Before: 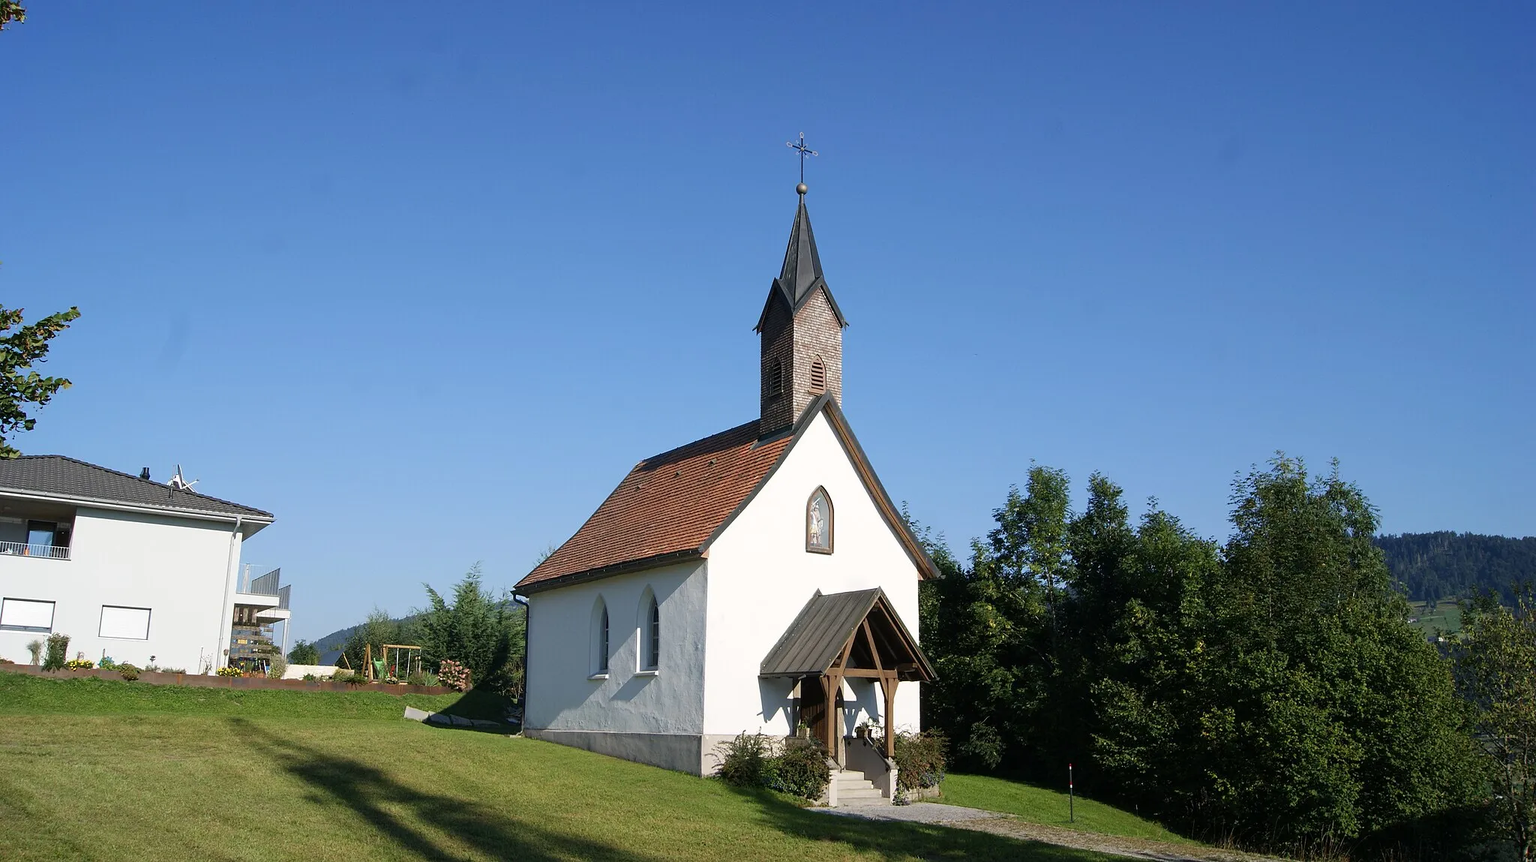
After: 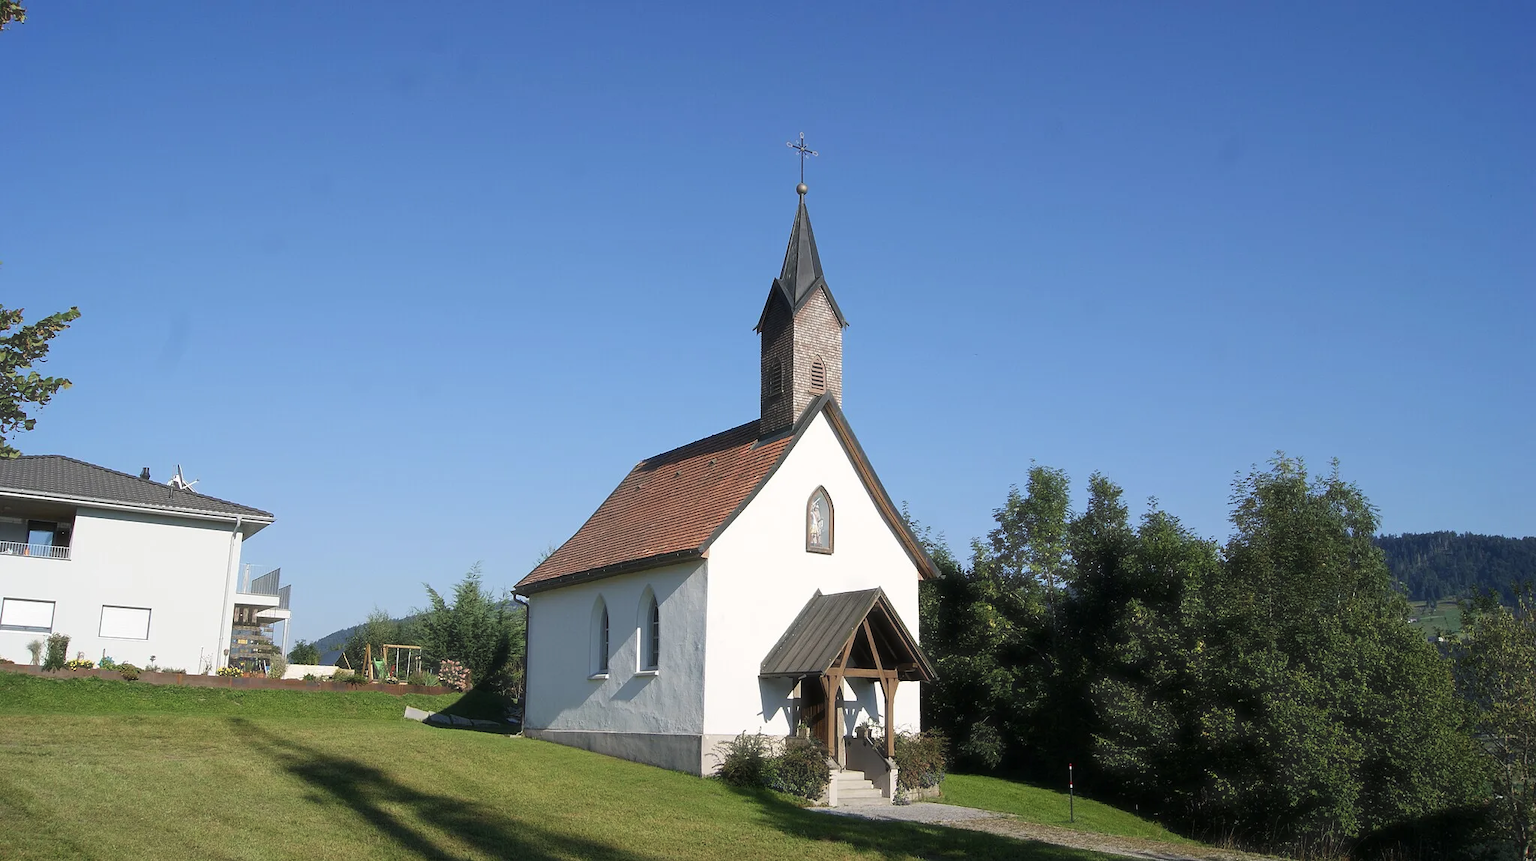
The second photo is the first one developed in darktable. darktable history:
haze removal: strength -0.103, compatibility mode true, adaptive false
